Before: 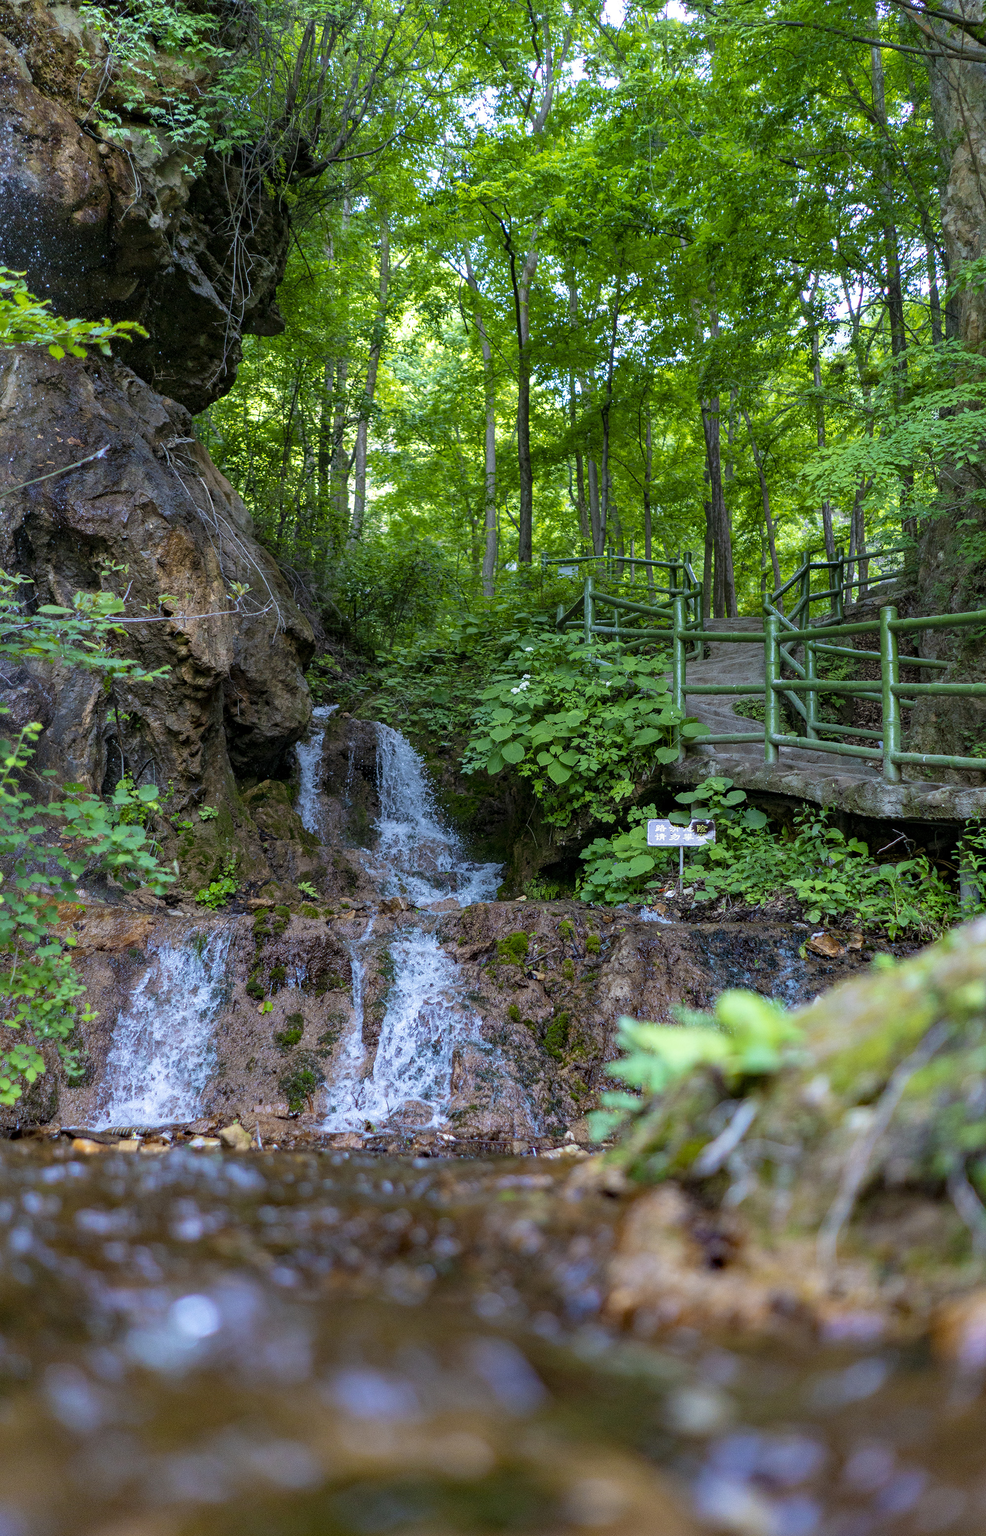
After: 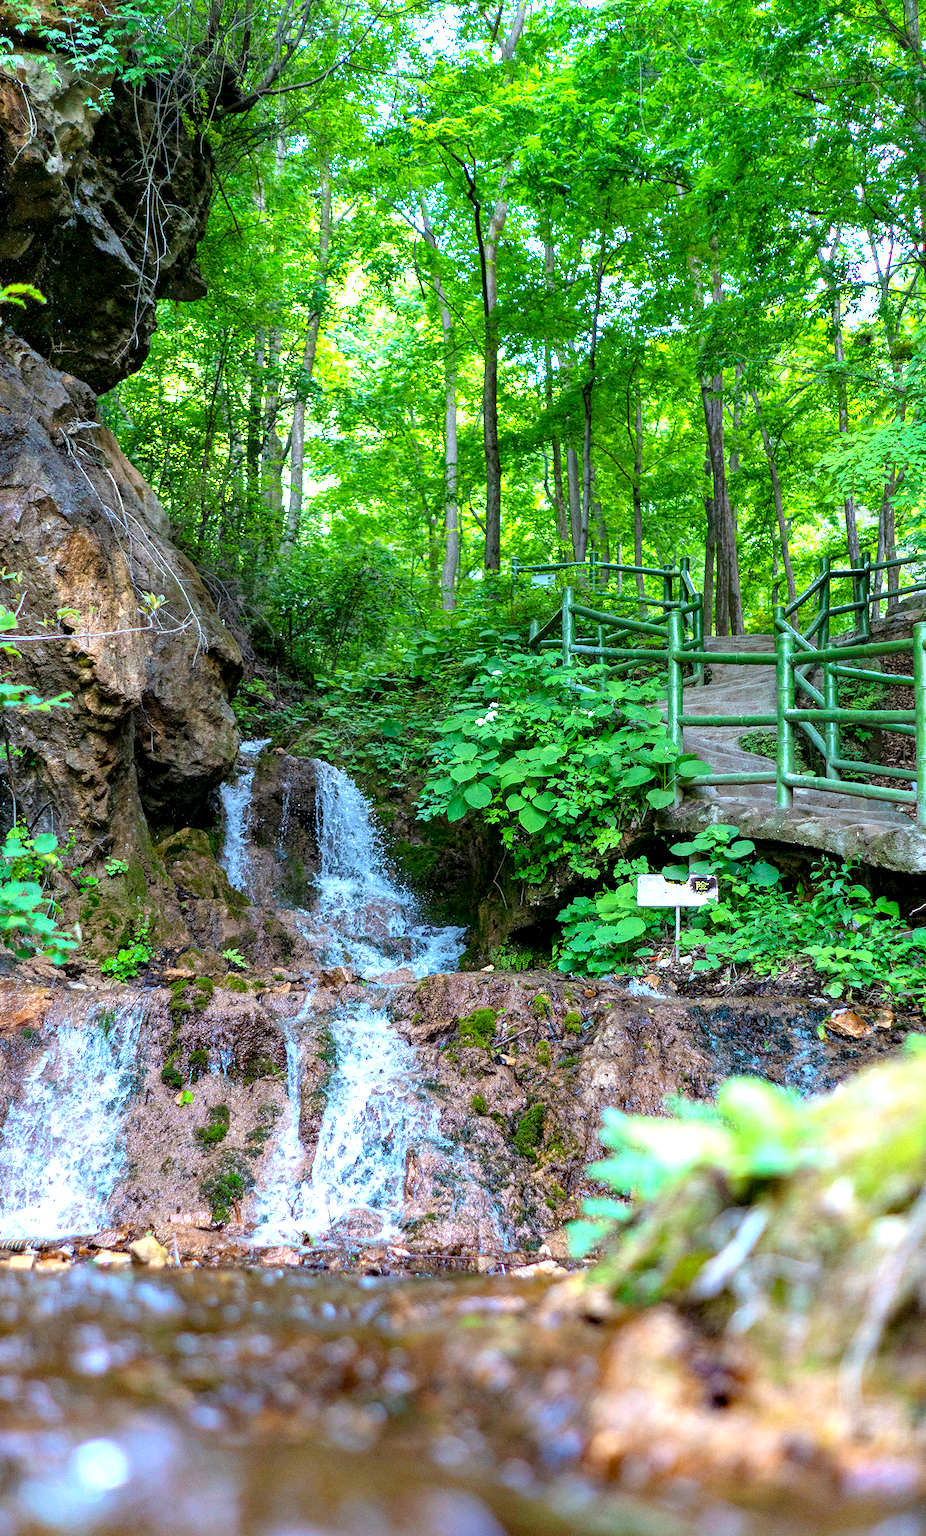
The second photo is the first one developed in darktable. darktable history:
exposure: black level correction 0.001, exposure 1.129 EV, compensate exposure bias true, compensate highlight preservation false
crop: left 11.225%, top 5.381%, right 9.565%, bottom 10.314%
